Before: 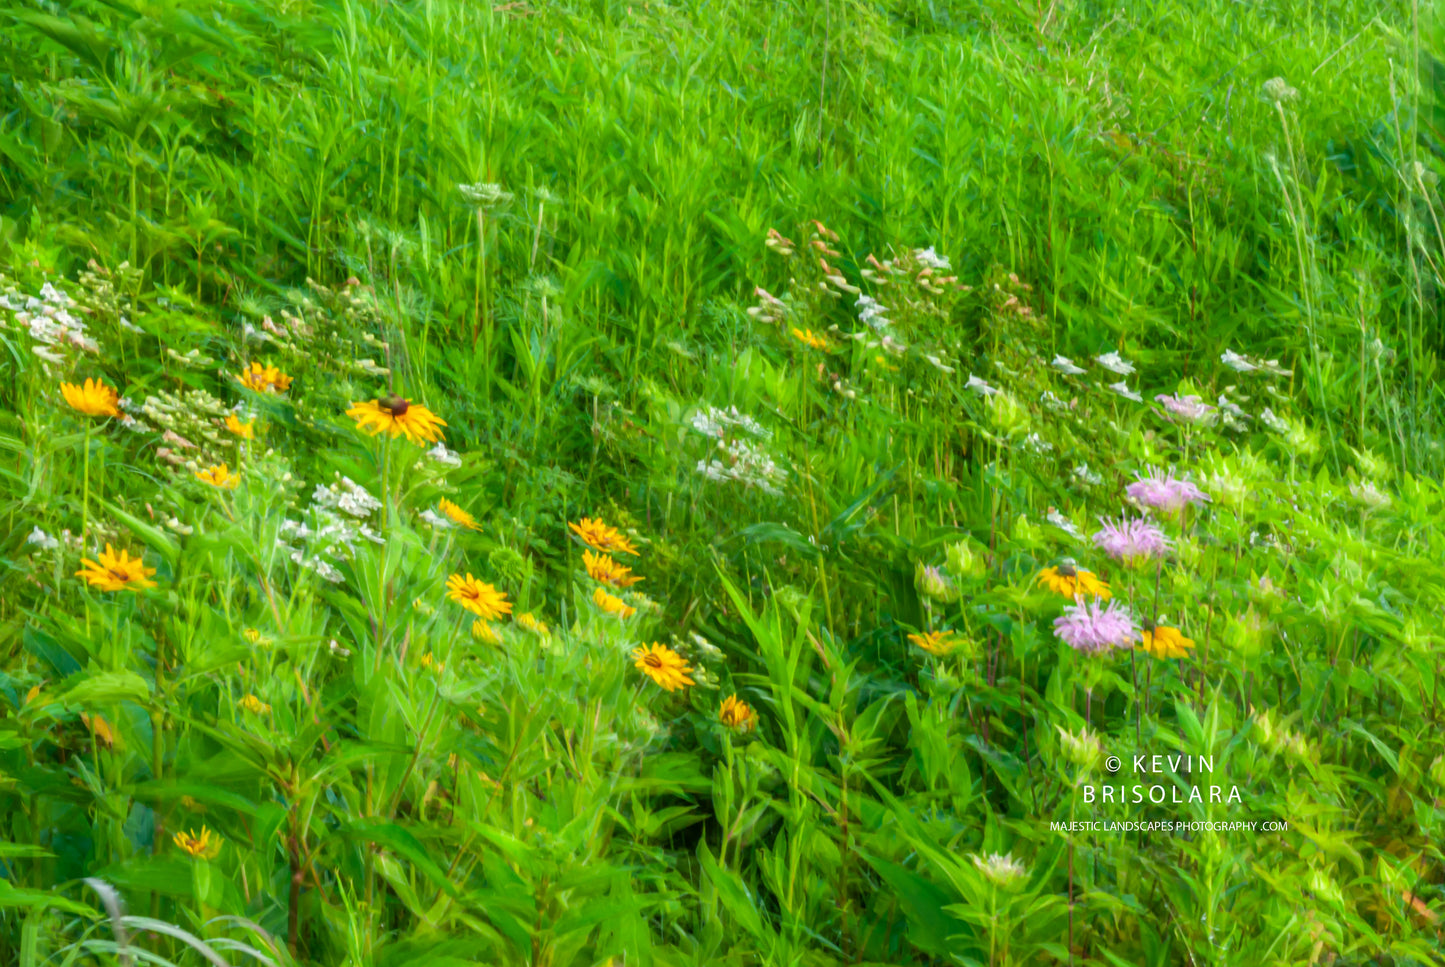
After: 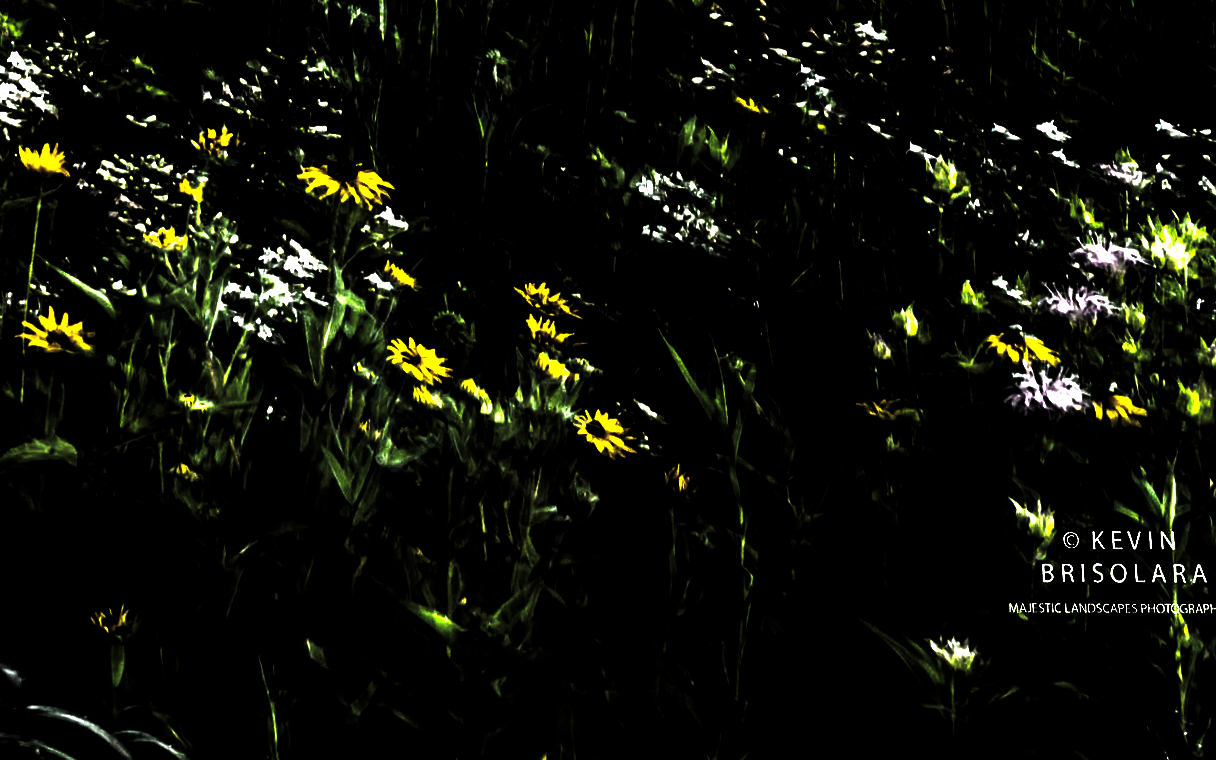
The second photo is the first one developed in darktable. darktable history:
exposure: exposure 0.7 EV, compensate highlight preservation false
levels: levels [0.721, 0.937, 0.997]
crop: top 20.916%, right 9.437%, bottom 0.316%
rotate and perspective: rotation 0.215°, lens shift (vertical) -0.139, crop left 0.069, crop right 0.939, crop top 0.002, crop bottom 0.996
